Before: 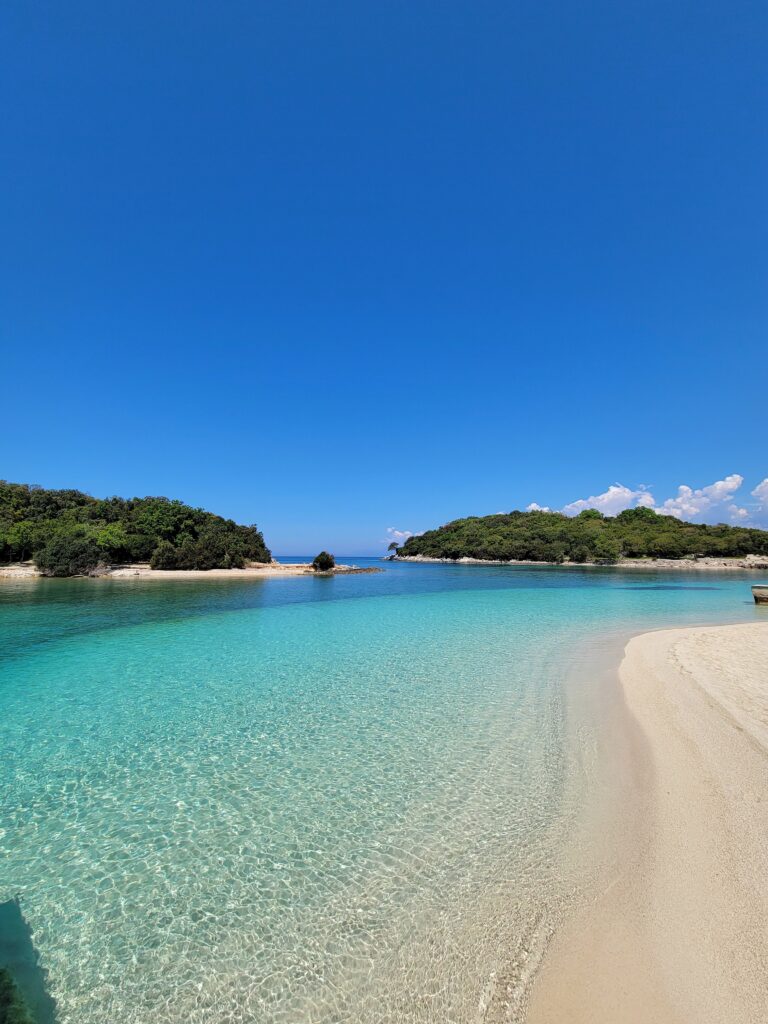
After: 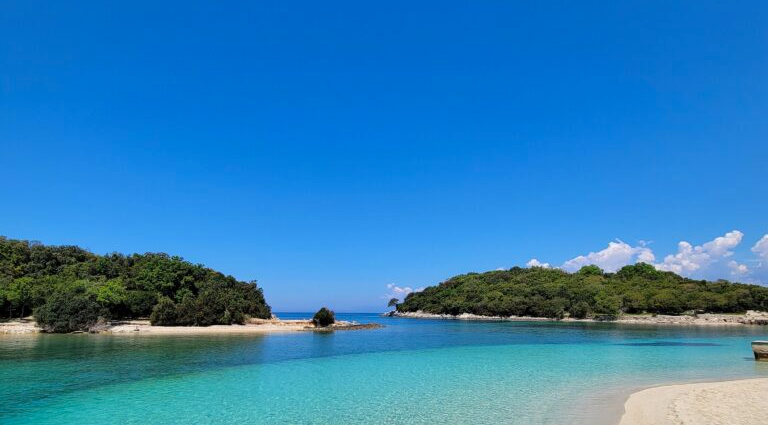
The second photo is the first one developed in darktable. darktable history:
shadows and highlights: soften with gaussian
crop and rotate: top 23.887%, bottom 34.609%
contrast brightness saturation: contrast 0.038, saturation 0.072
